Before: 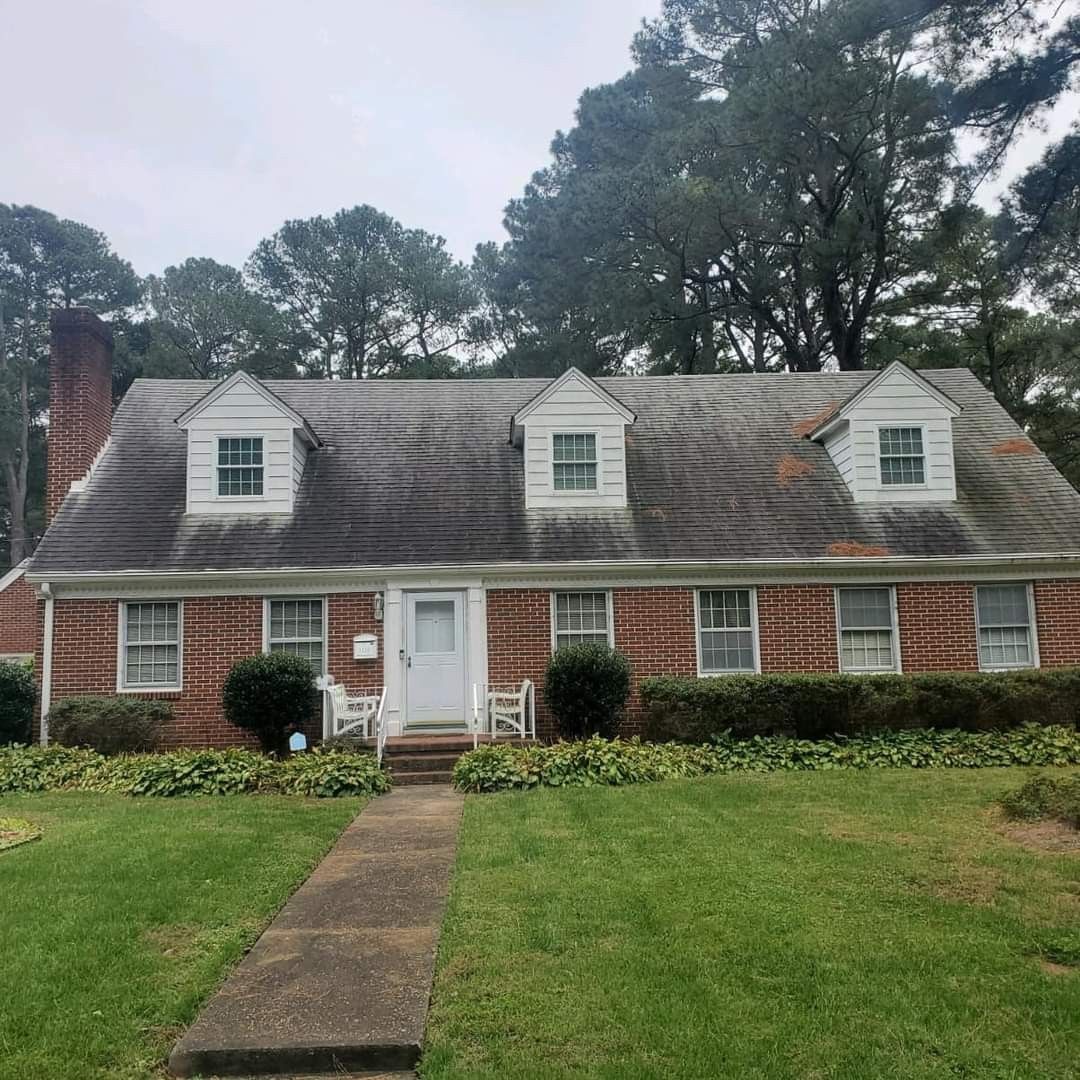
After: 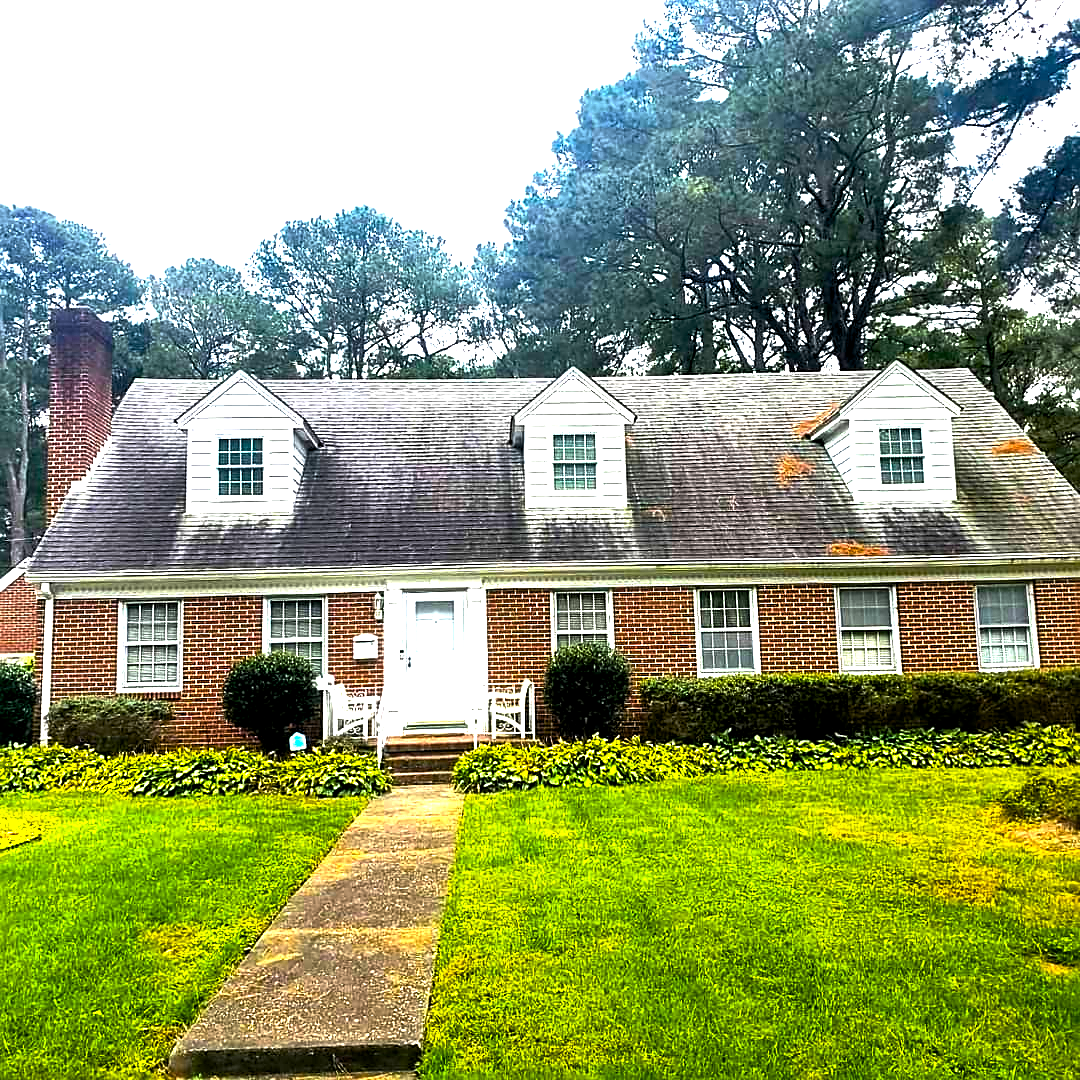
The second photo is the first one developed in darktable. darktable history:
sharpen: on, module defaults
color balance rgb: global offset › luminance -0.467%, linear chroma grading › shadows -39.291%, linear chroma grading › highlights 39.755%, linear chroma grading › global chroma 45.556%, linear chroma grading › mid-tones -29.996%, perceptual saturation grading › global saturation 34.638%, perceptual saturation grading › highlights -29.976%, perceptual saturation grading › shadows 34.591%, perceptual brilliance grading › global brilliance 30.464%, perceptual brilliance grading › highlights 50.255%, perceptual brilliance grading › mid-tones 50.866%, perceptual brilliance grading › shadows -22.49%, global vibrance 11.528%, contrast 4.79%
